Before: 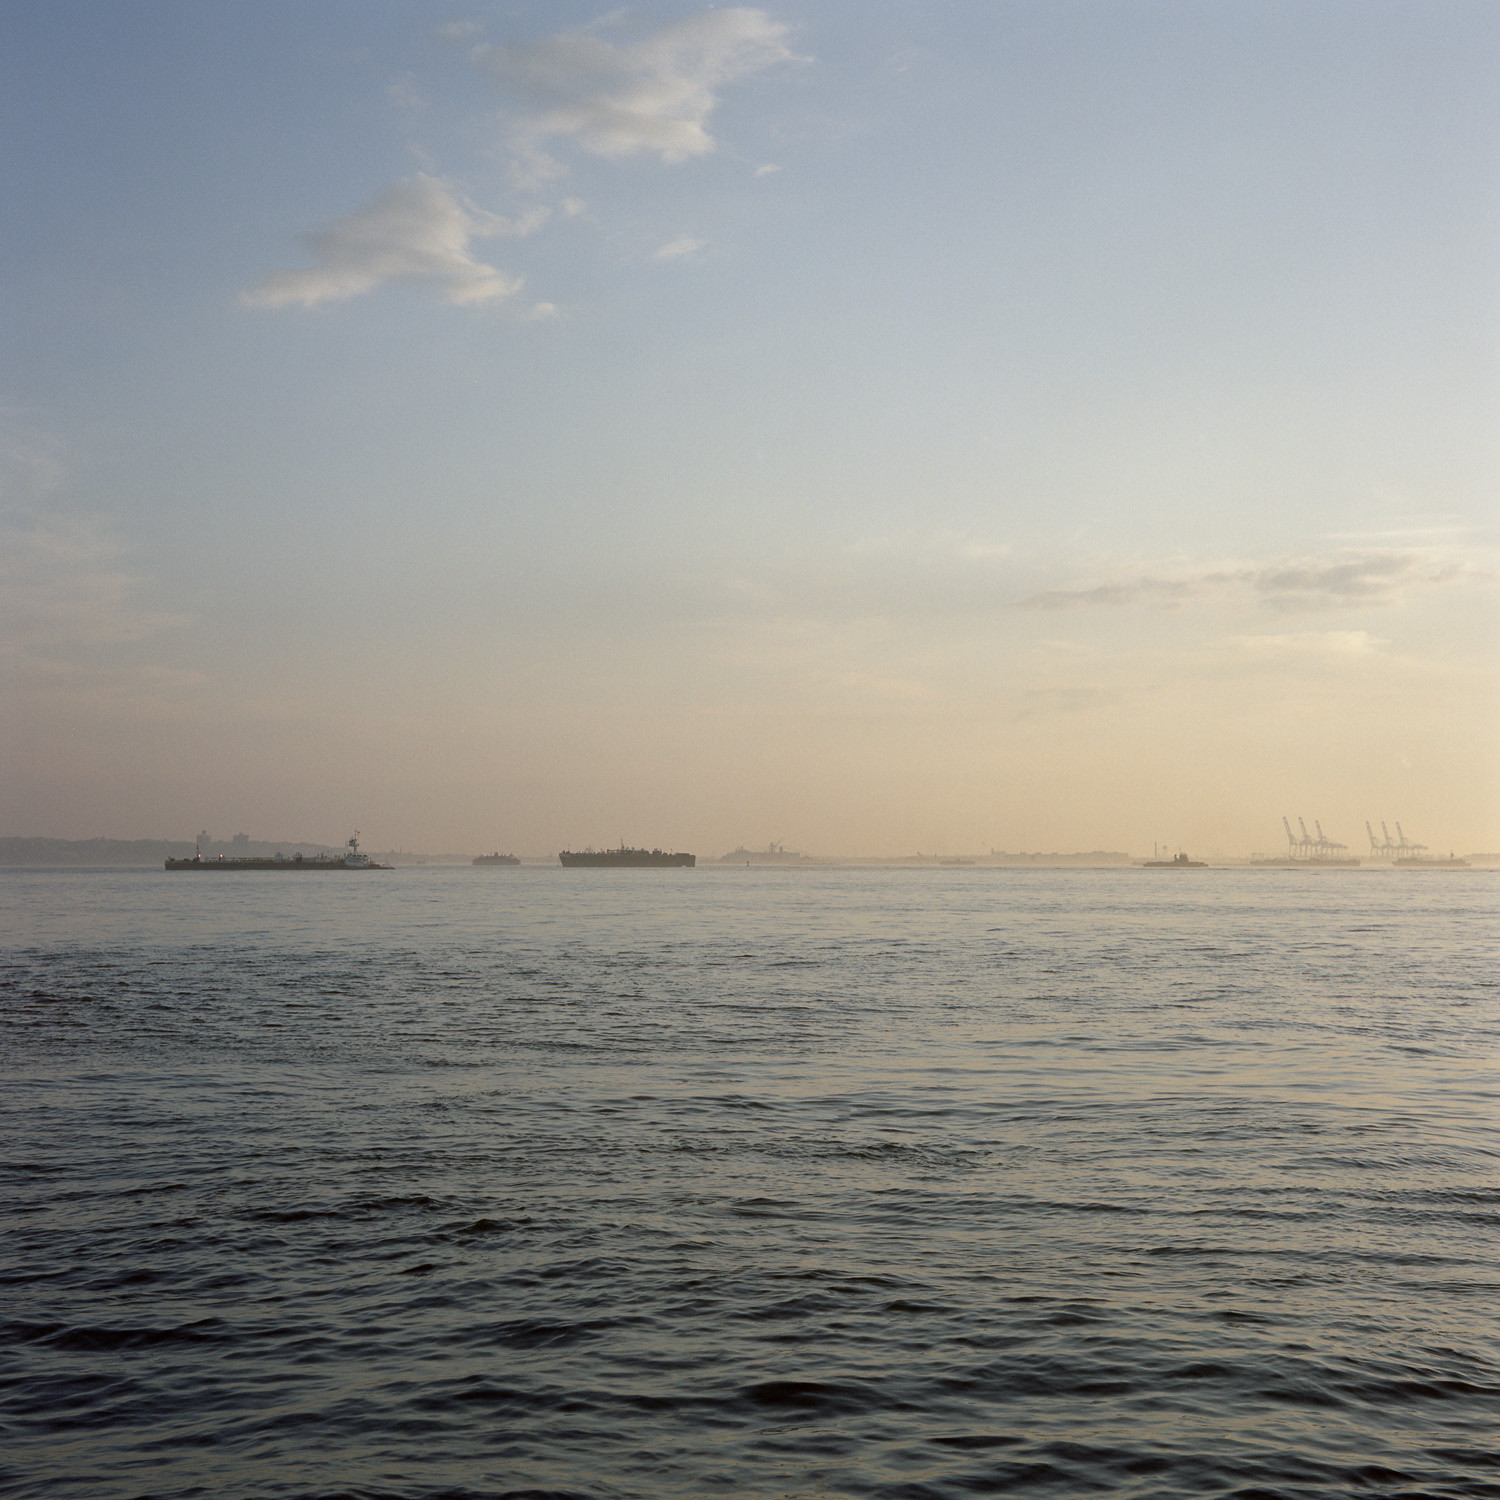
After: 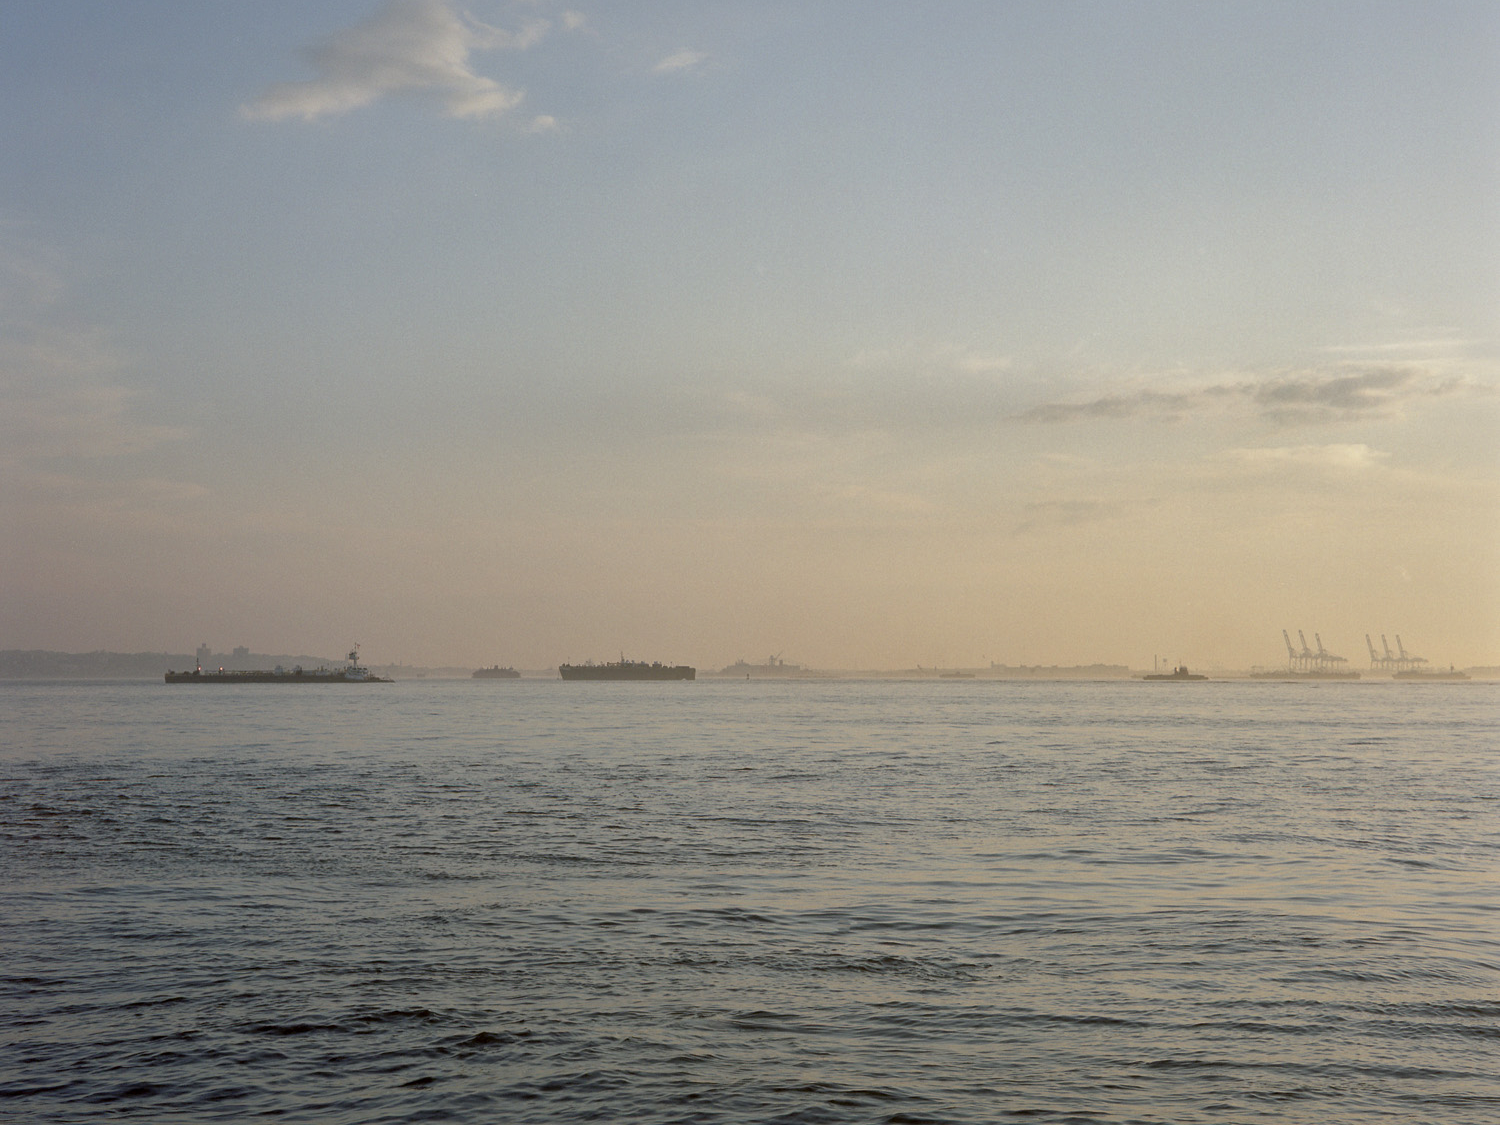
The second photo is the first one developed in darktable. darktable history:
shadows and highlights: on, module defaults
exposure: black level correction 0.001, compensate highlight preservation false
crop and rotate: top 12.5%, bottom 12.5%
